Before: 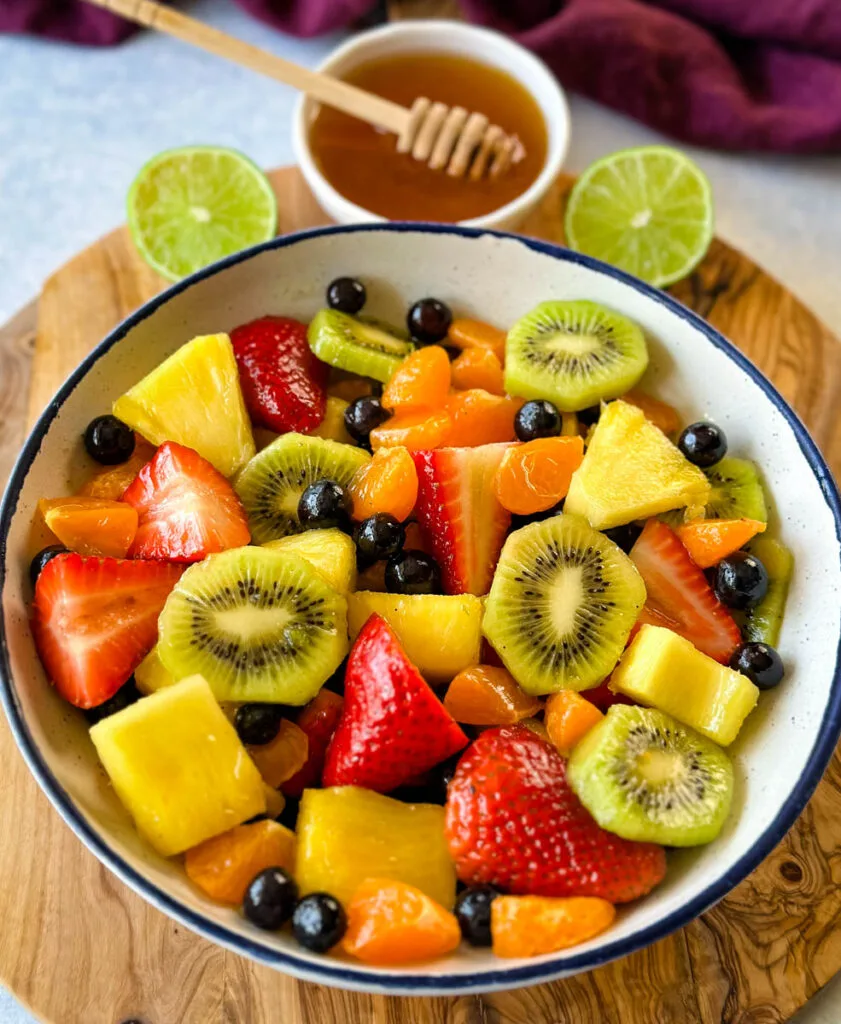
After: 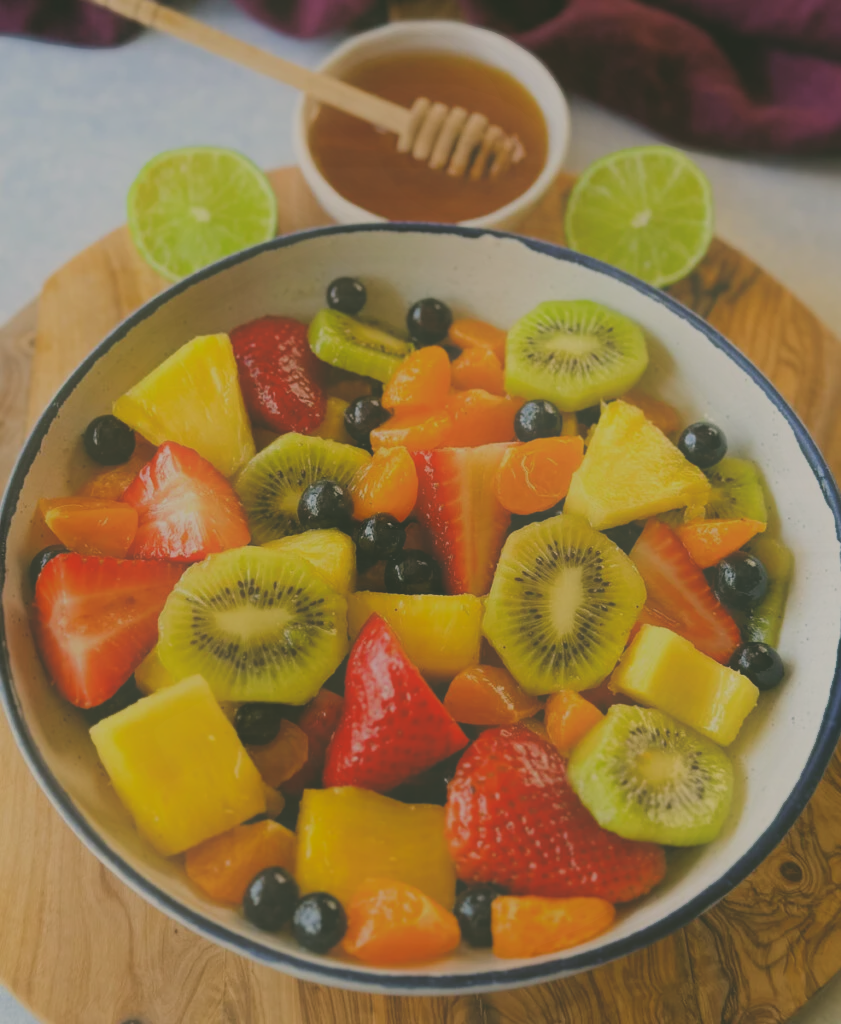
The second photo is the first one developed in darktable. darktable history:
color correction: highlights a* 4.35, highlights b* 4.93, shadows a* -7.98, shadows b* 4.9
exposure: black level correction -0.034, exposure -0.496 EV, compensate highlight preservation false
filmic rgb: black relative exposure -7.65 EV, white relative exposure 4.56 EV, hardness 3.61
contrast equalizer: octaves 7, y [[0.6 ×6], [0.55 ×6], [0 ×6], [0 ×6], [0 ×6]], mix -0.983
